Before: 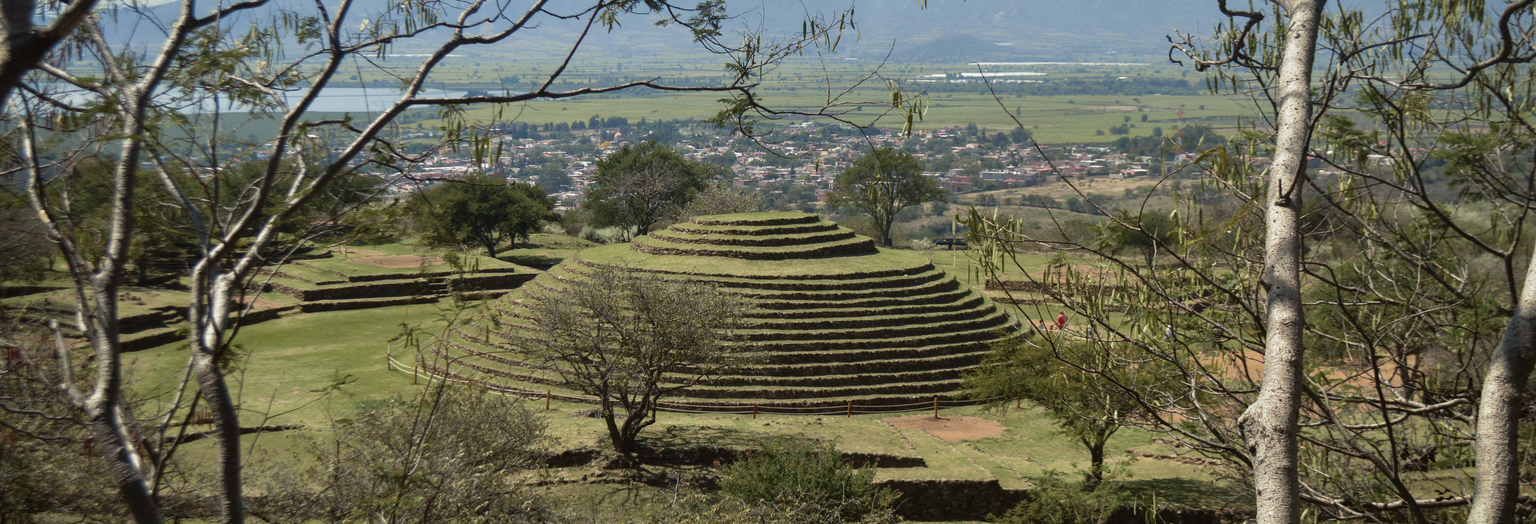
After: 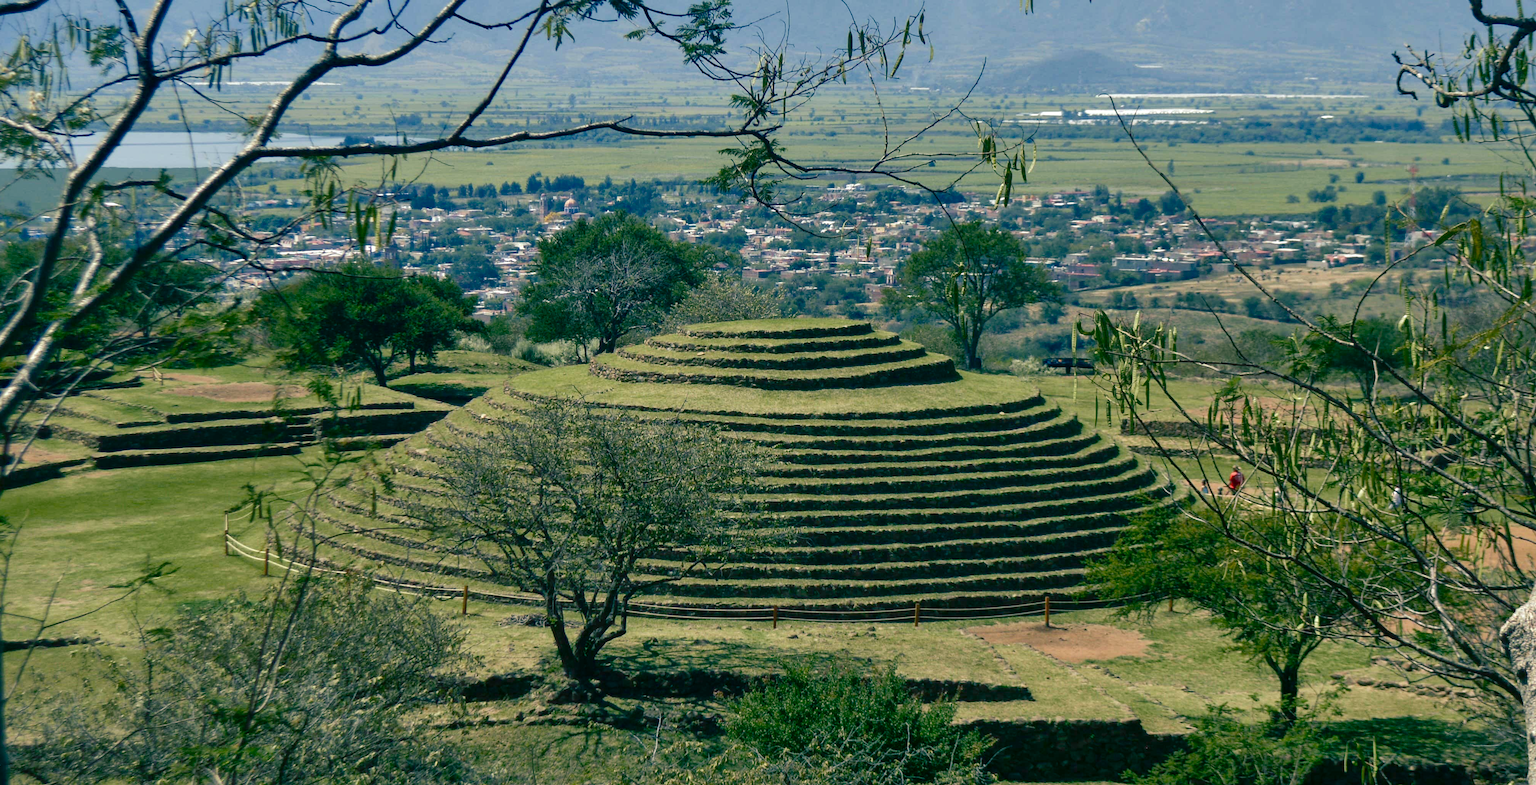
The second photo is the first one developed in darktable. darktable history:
crop and rotate: left 15.537%, right 17.798%
color balance rgb: shadows lift › luminance -28.948%, shadows lift › chroma 10.293%, shadows lift › hue 230.09°, power › hue 213.07°, perceptual saturation grading › global saturation 20%, perceptual saturation grading › highlights -25.178%, perceptual saturation grading › shadows 24.096%, global vibrance 6.405%, contrast 12.313%, saturation formula JzAzBz (2021)
shadows and highlights: on, module defaults
